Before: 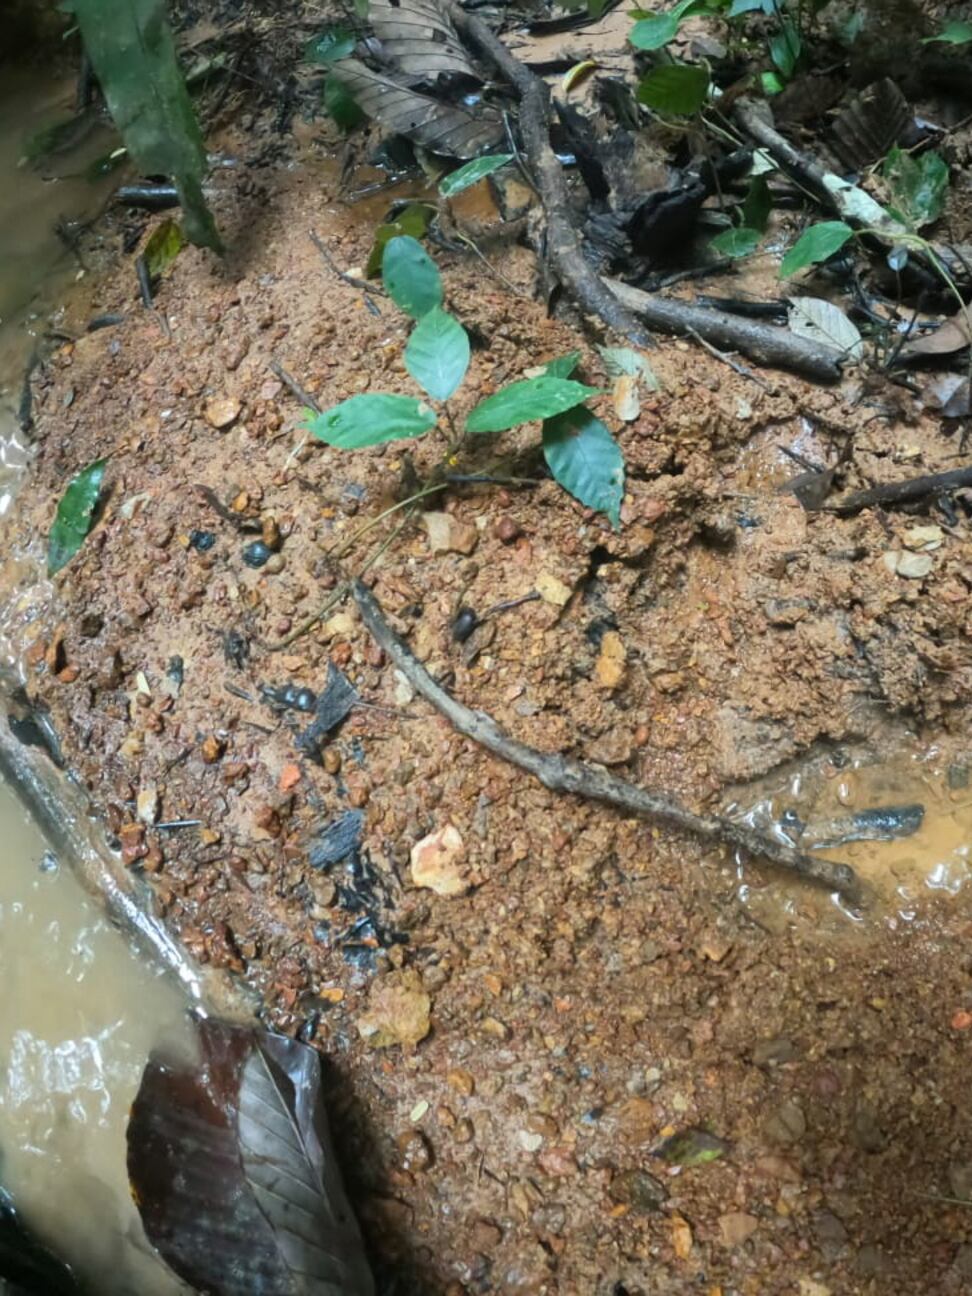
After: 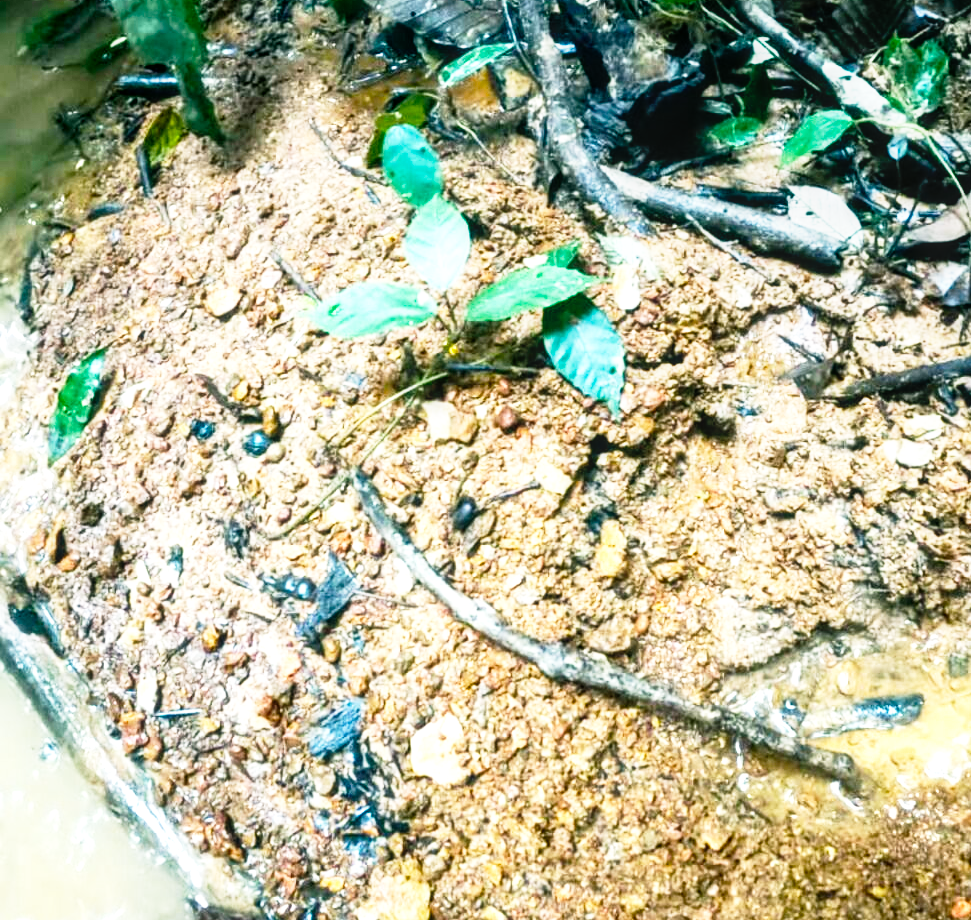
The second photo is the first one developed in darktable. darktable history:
tone equalizer: -8 EV -0.409 EV, -7 EV -0.426 EV, -6 EV -0.309 EV, -5 EV -0.209 EV, -3 EV 0.25 EV, -2 EV 0.312 EV, -1 EV 0.414 EV, +0 EV 0.42 EV, edges refinement/feathering 500, mask exposure compensation -1.57 EV, preserve details no
local contrast: on, module defaults
base curve: curves: ch0 [(0, 0) (0.012, 0.01) (0.073, 0.168) (0.31, 0.711) (0.645, 0.957) (1, 1)], preserve colors none
color balance rgb: power › luminance -7.827%, power › chroma 1.097%, power › hue 217.37°, linear chroma grading › global chroma 15.257%, perceptual saturation grading › global saturation 9.515%, perceptual saturation grading › highlights -13.397%, perceptual saturation grading › mid-tones 14.294%, perceptual saturation grading › shadows 23.613%, perceptual brilliance grading › highlights 10.078%, perceptual brilliance grading › mid-tones 5.162%, global vibrance 20%
crop and rotate: top 8.619%, bottom 20.372%
haze removal: strength -0.056, compatibility mode true, adaptive false
